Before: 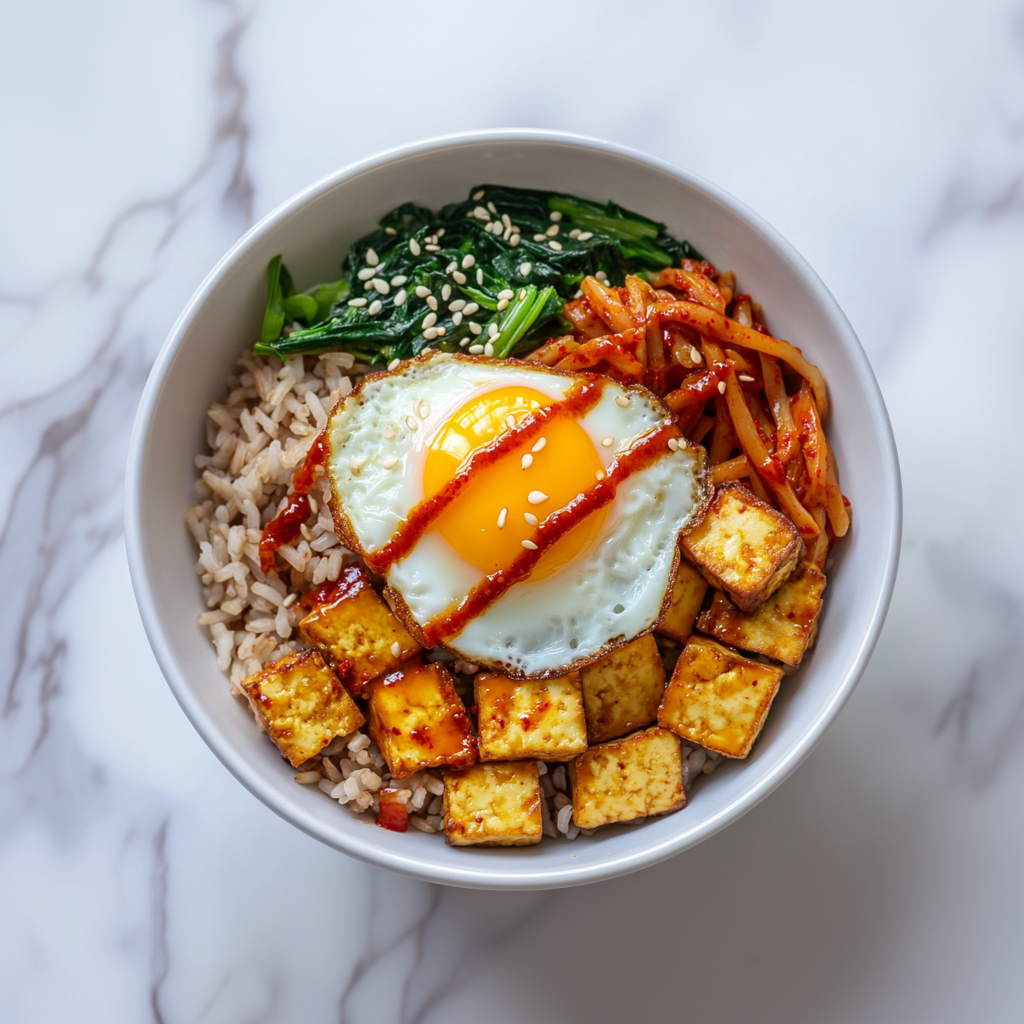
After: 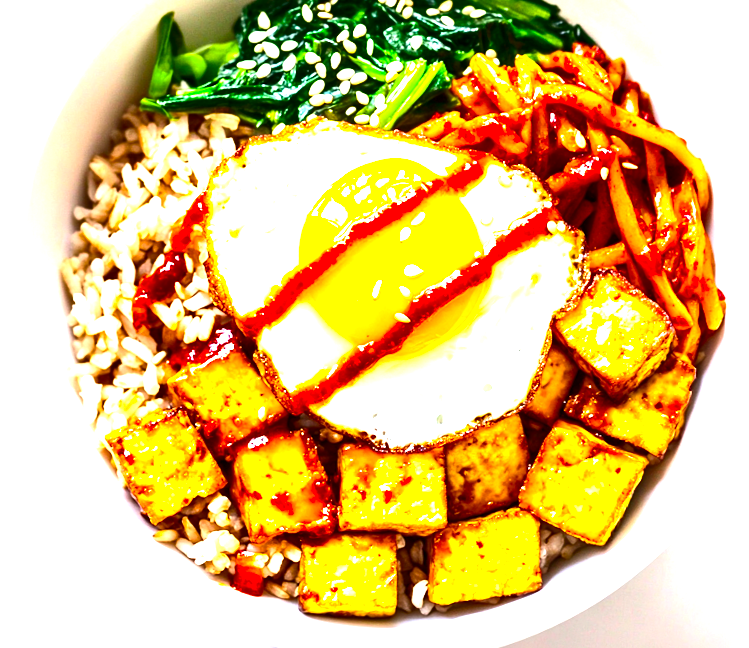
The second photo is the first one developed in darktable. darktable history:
color balance rgb: perceptual saturation grading › global saturation 20%, perceptual saturation grading › highlights -25.881%, perceptual saturation grading › shadows 24.226%, perceptual brilliance grading › global brilliance 34.696%, perceptual brilliance grading › highlights 50.278%, perceptual brilliance grading › mid-tones 59.057%, perceptual brilliance grading › shadows 34.718%
crop and rotate: angle -3.73°, left 9.876%, top 20.571%, right 12.277%, bottom 12.148%
contrast brightness saturation: contrast 0.193, brightness -0.102, saturation 0.209
